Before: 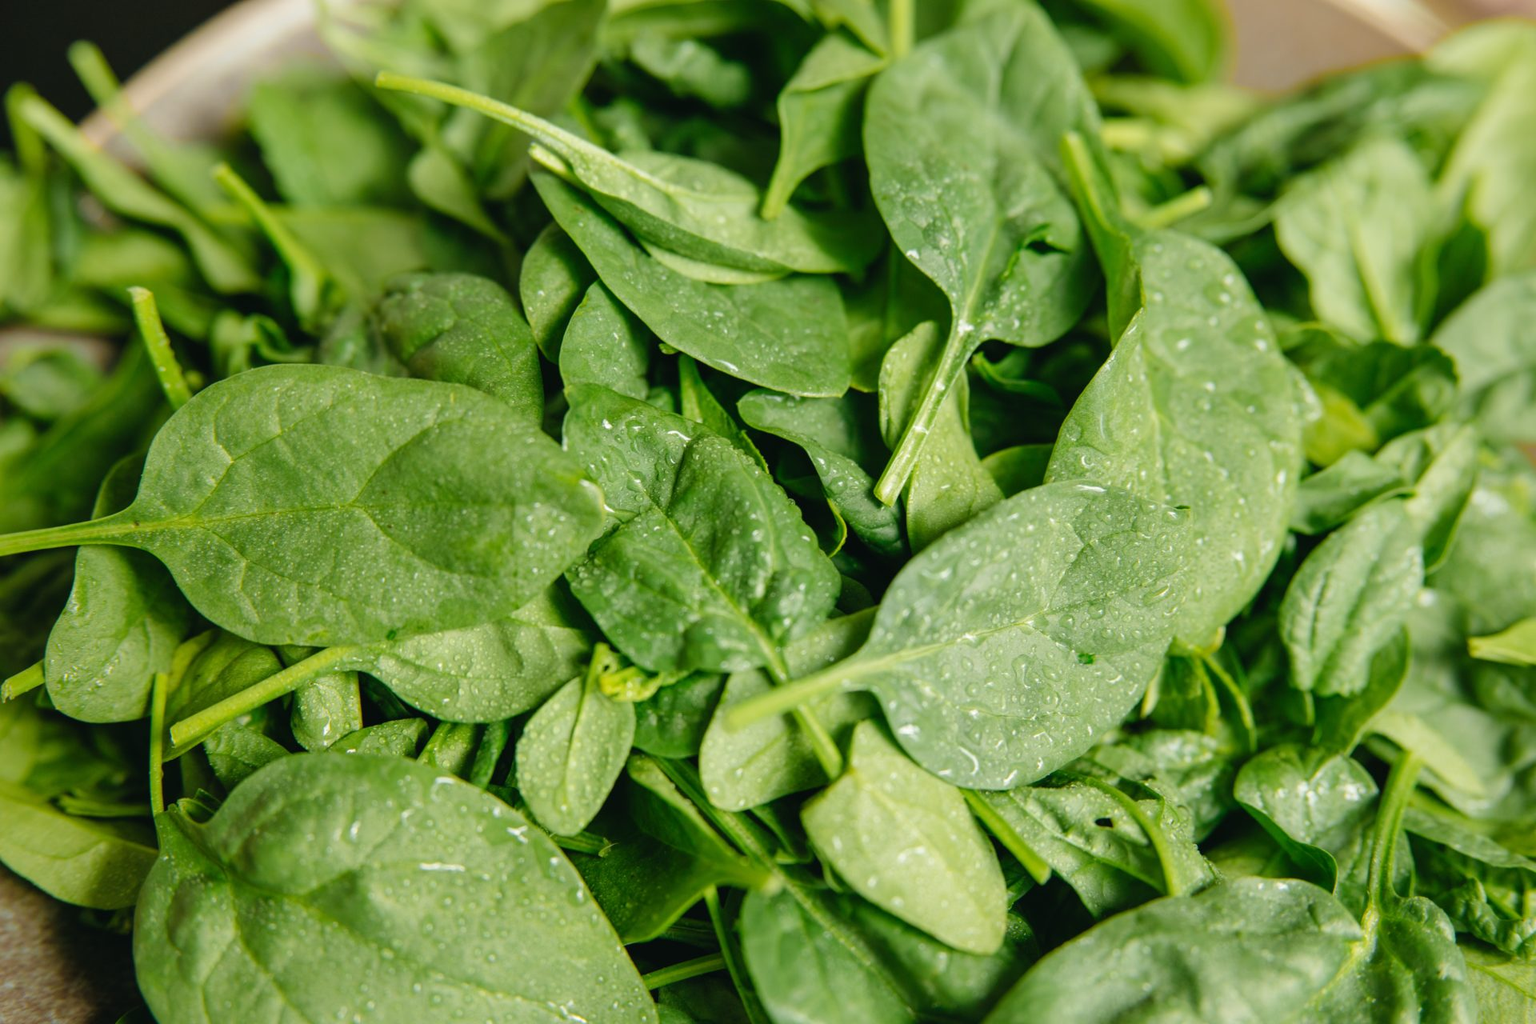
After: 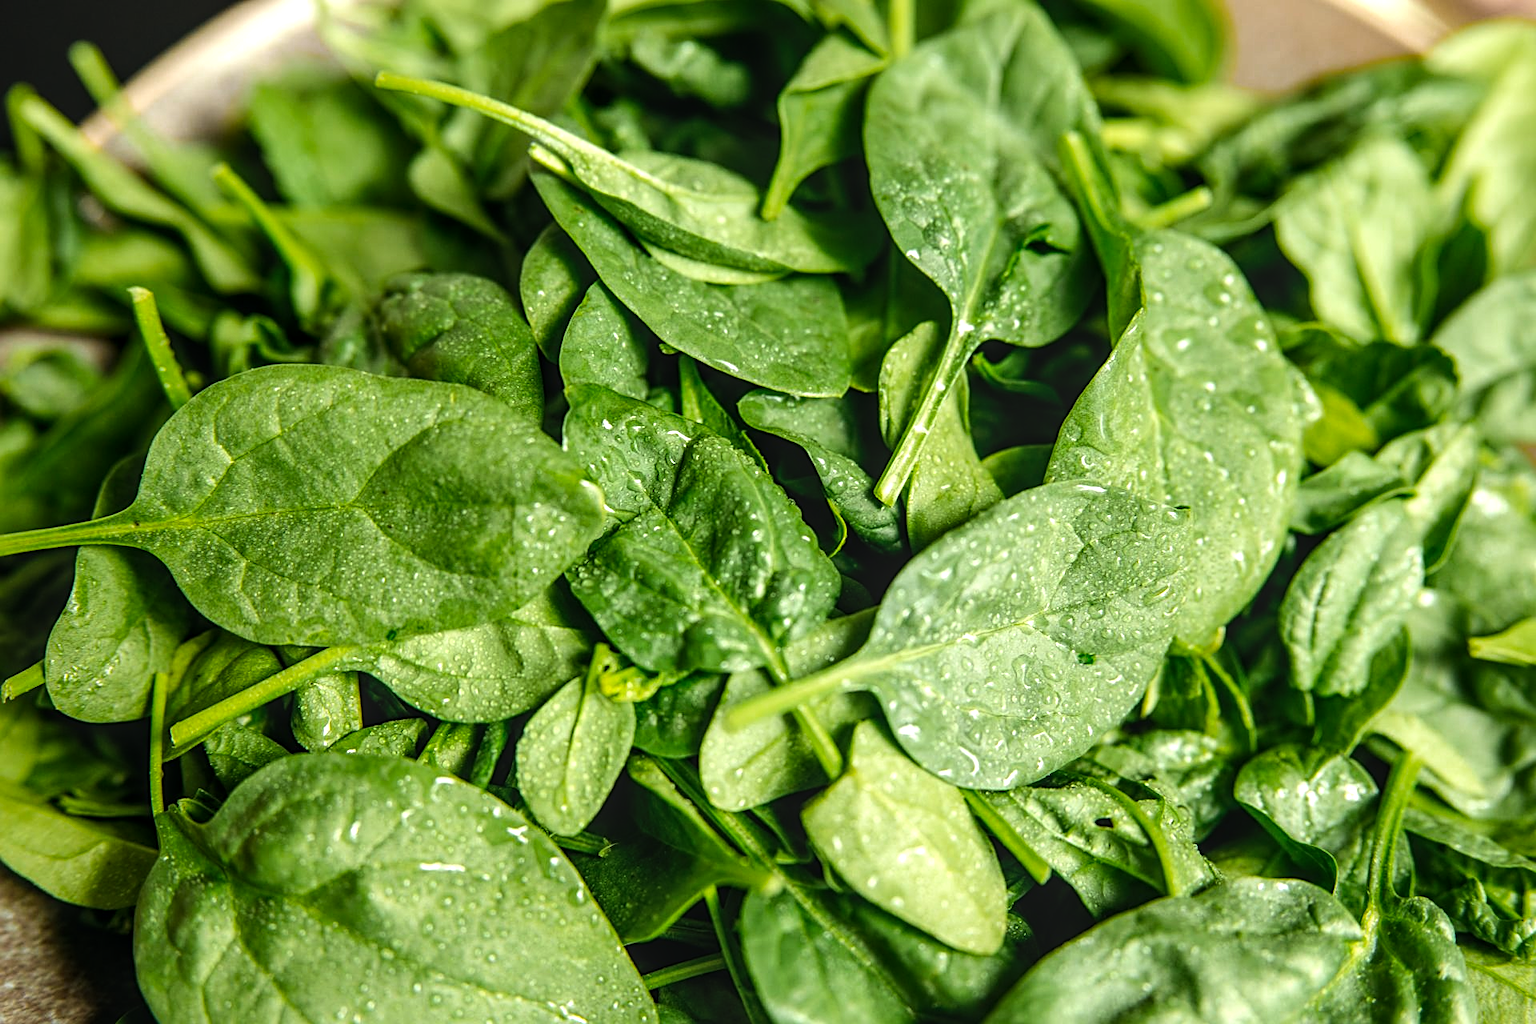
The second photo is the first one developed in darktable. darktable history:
tone equalizer: -8 EV -1.1 EV, -7 EV -0.98 EV, -6 EV -0.838 EV, -5 EV -0.555 EV, -3 EV 0.574 EV, -2 EV 0.879 EV, -1 EV 0.986 EV, +0 EV 1.08 EV, edges refinement/feathering 500, mask exposure compensation -1.57 EV, preserve details no
local contrast: on, module defaults
sharpen: on, module defaults
color zones: curves: ch0 [(0.203, 0.433) (0.607, 0.517) (0.697, 0.696) (0.705, 0.897)]
